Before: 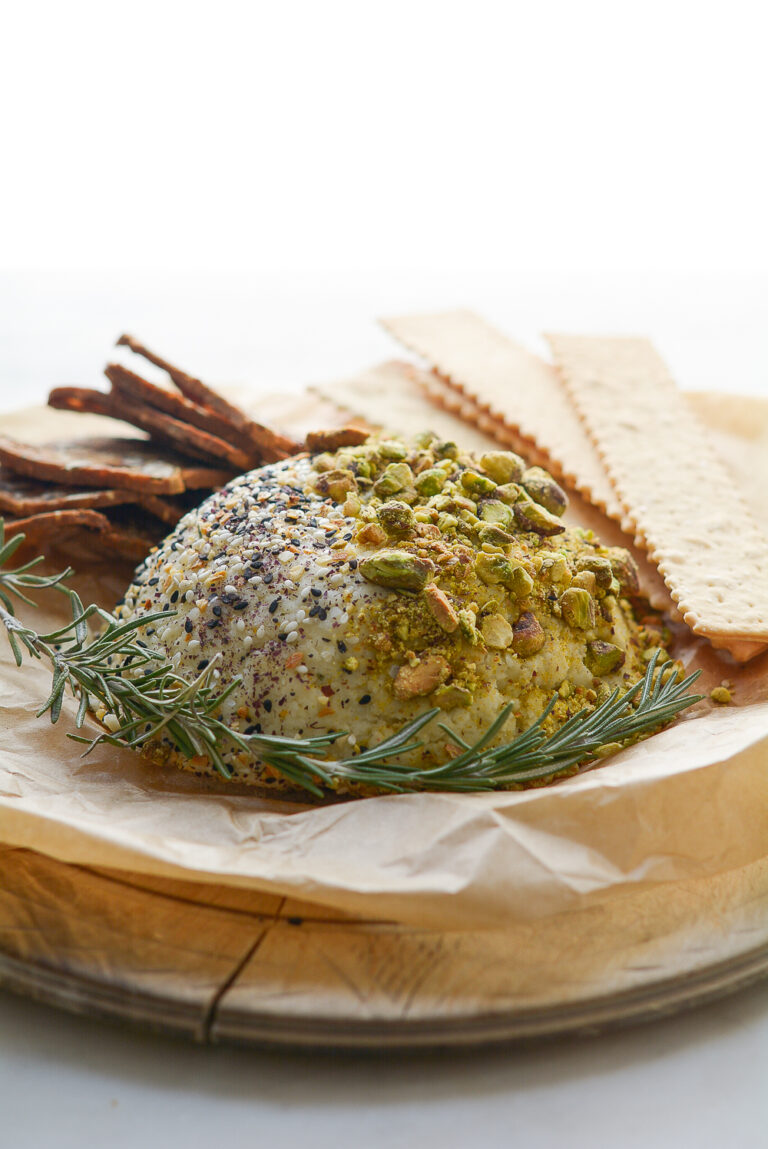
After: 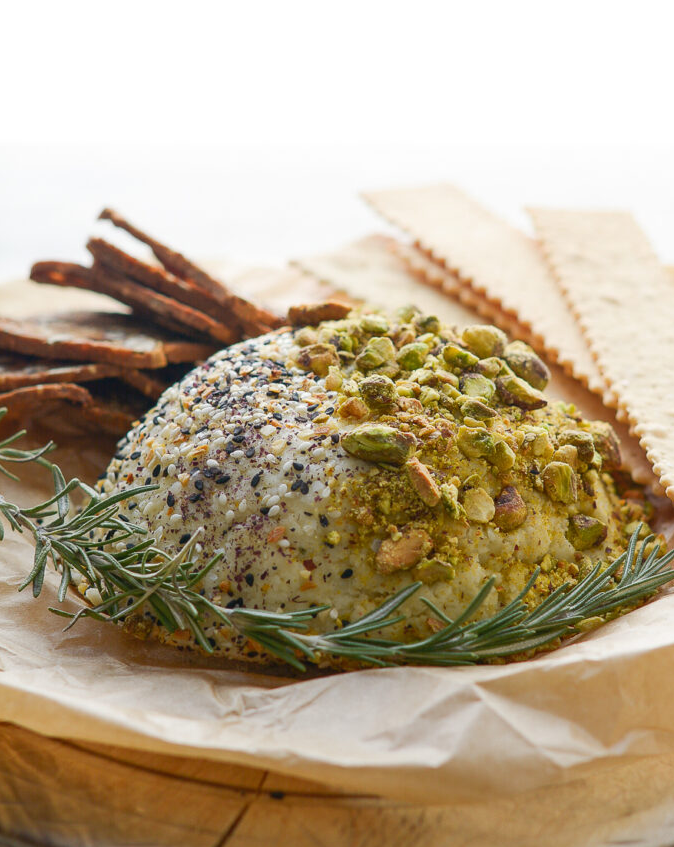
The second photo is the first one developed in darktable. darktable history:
crop and rotate: left 2.368%, top 11.003%, right 9.773%, bottom 15.253%
color calibration: illuminant same as pipeline (D50), adaptation none (bypass), x 0.333, y 0.335, temperature 5015.92 K
